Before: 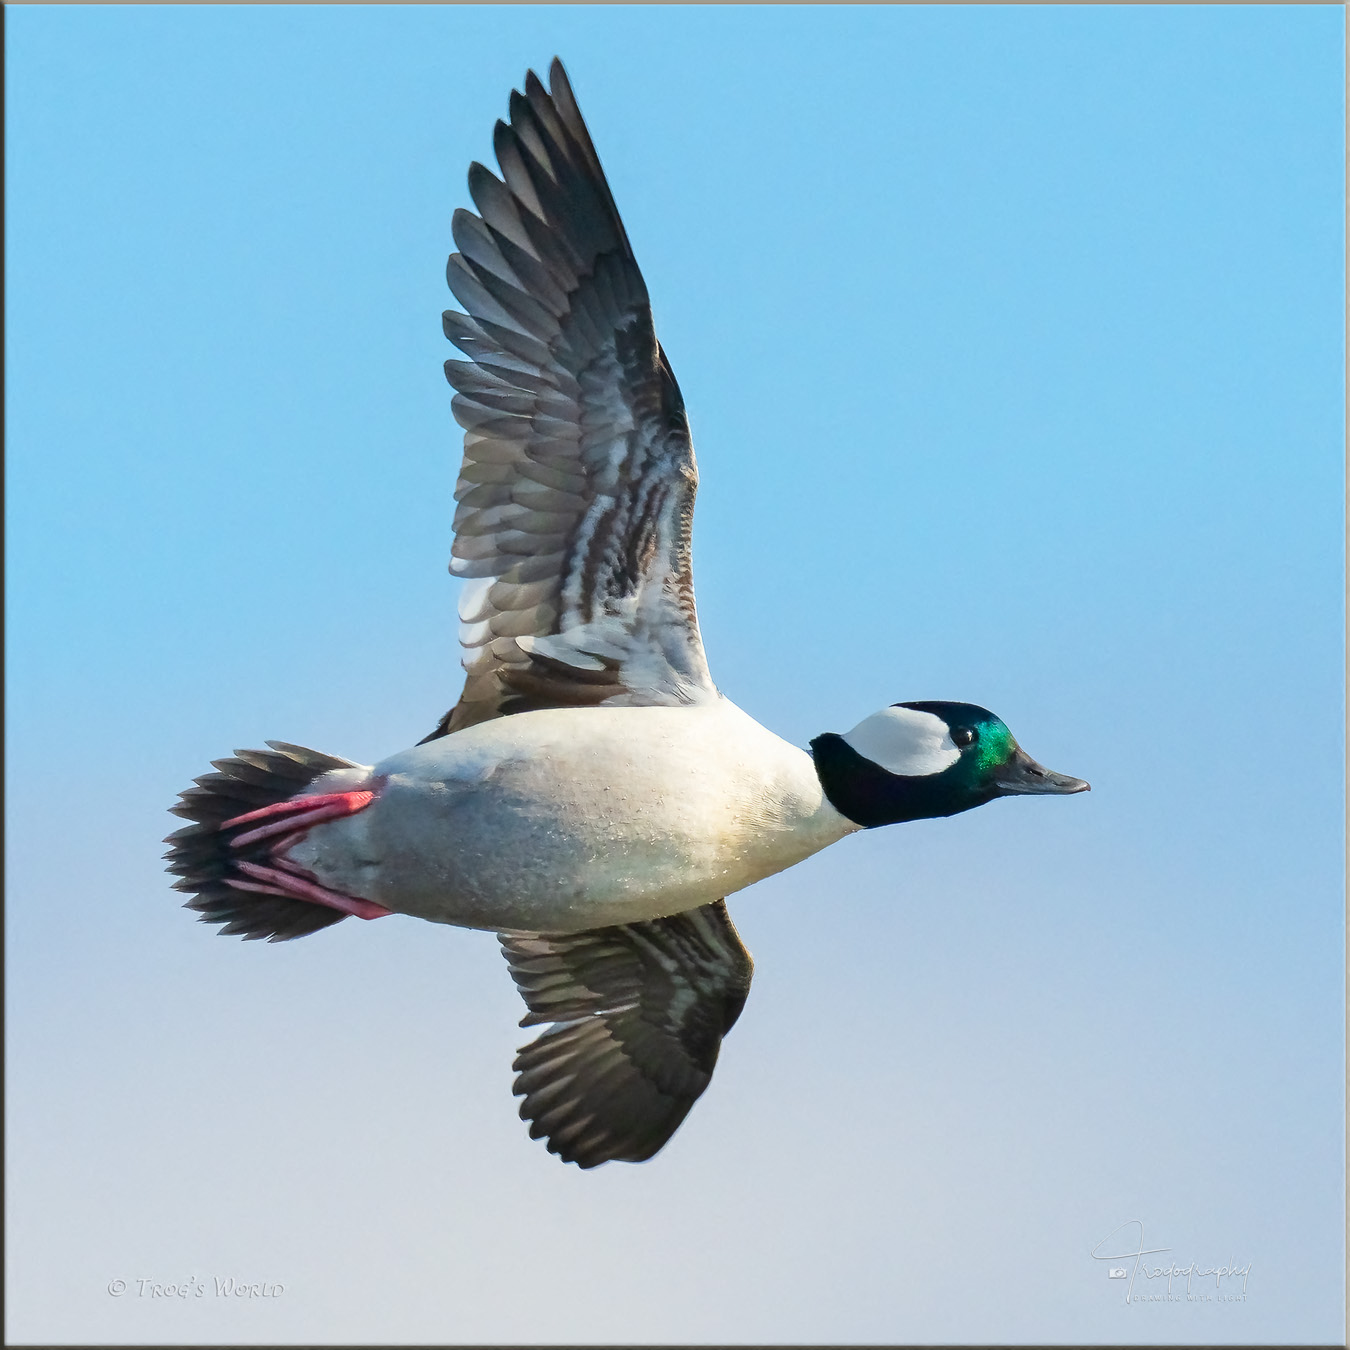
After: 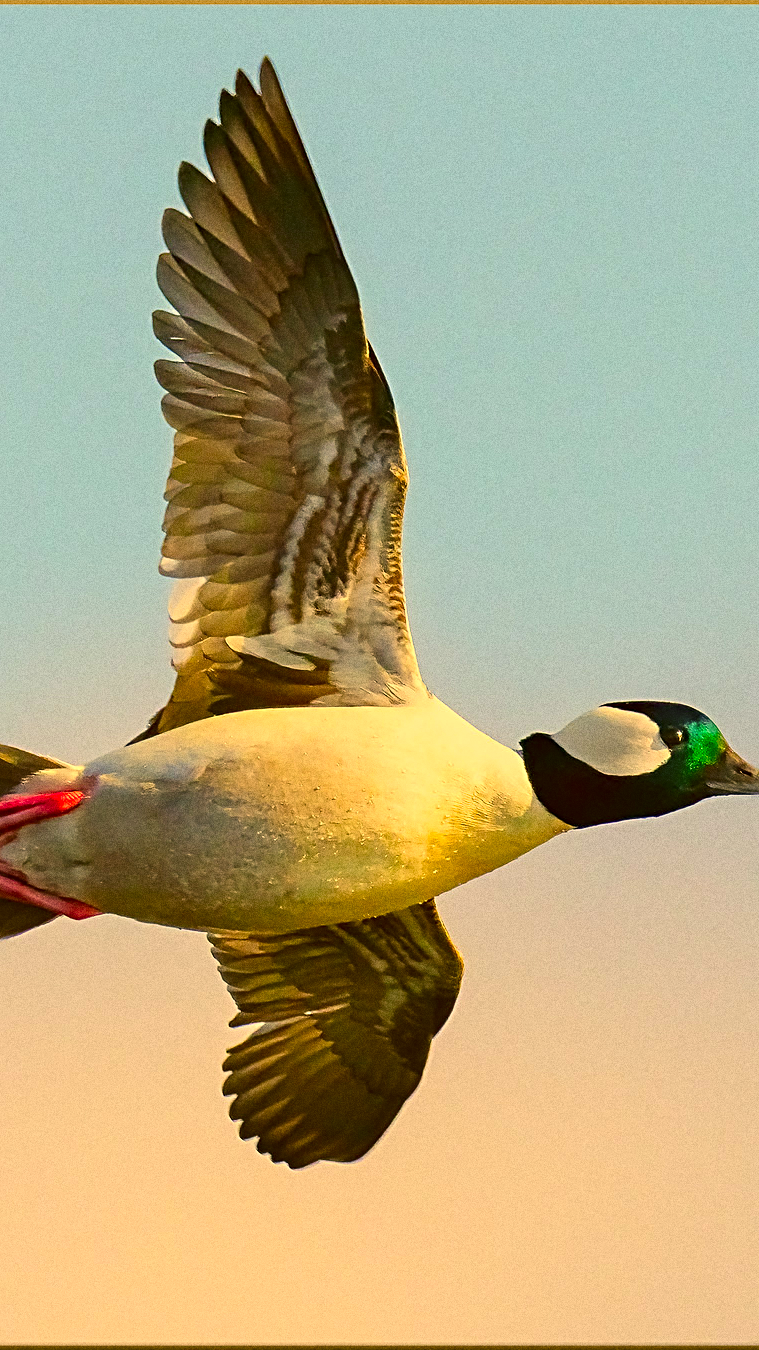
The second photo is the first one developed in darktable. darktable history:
sharpen: radius 3.119
grain: coarseness 9.61 ISO, strength 35.62%
color correction: highlights a* 10.44, highlights b* 30.04, shadows a* 2.73, shadows b* 17.51, saturation 1.72
crop: left 21.496%, right 22.254%
